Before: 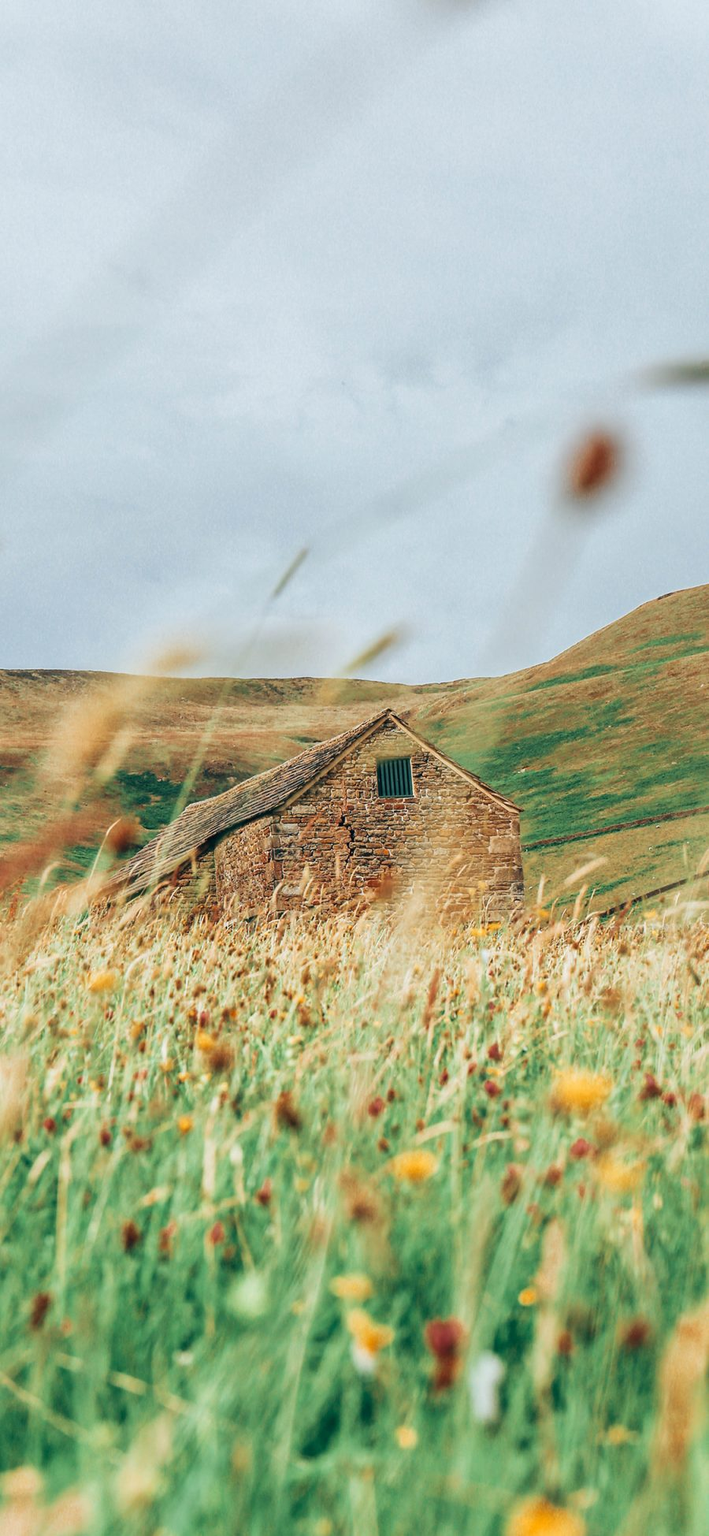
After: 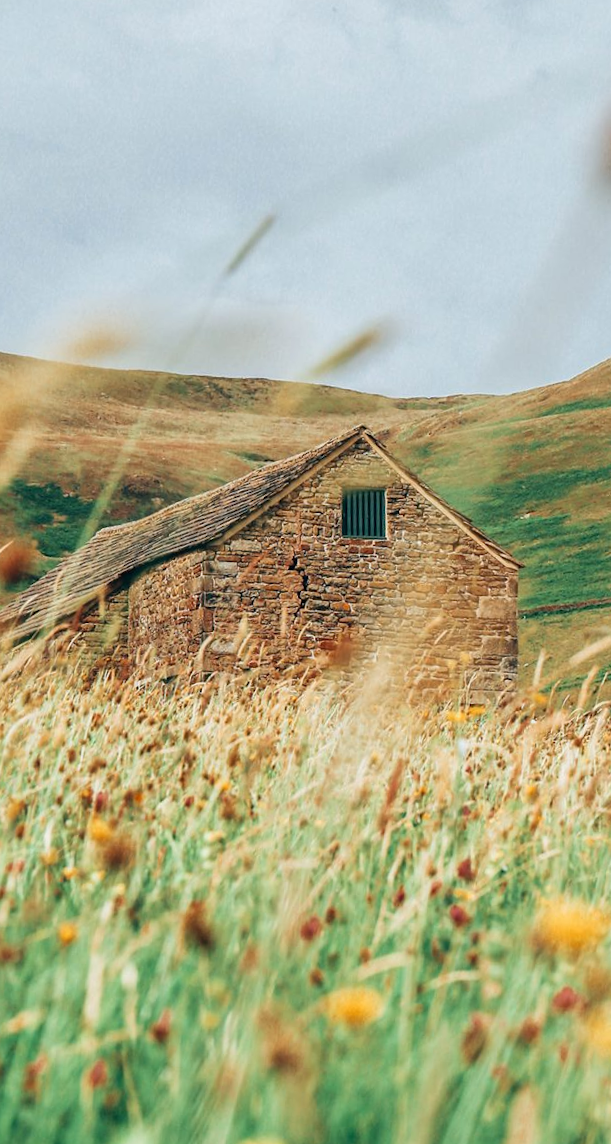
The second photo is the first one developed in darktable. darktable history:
crop and rotate: angle -4.07°, left 9.857%, top 20.614%, right 11.961%, bottom 11.766%
